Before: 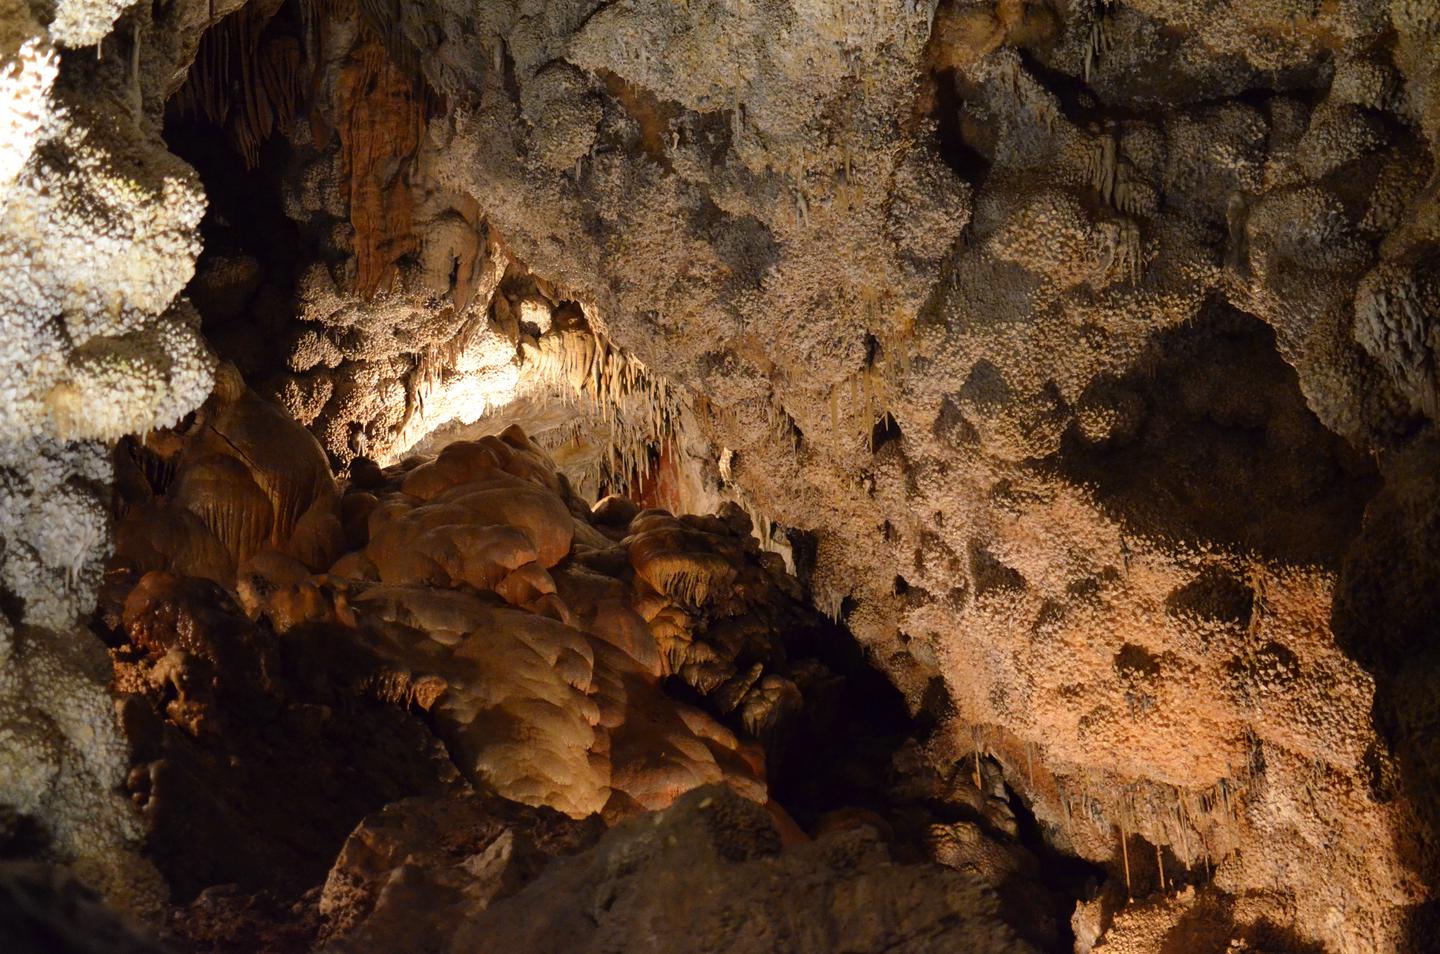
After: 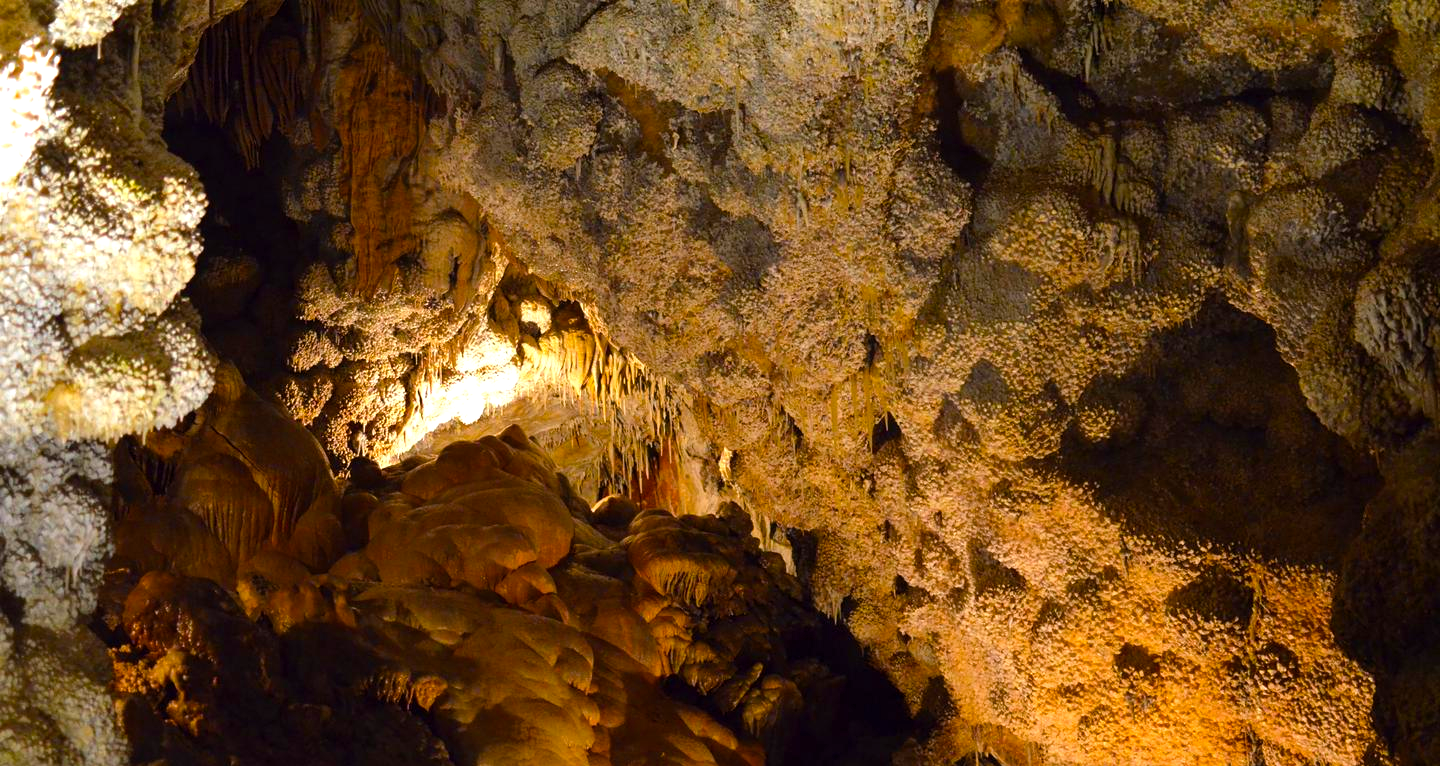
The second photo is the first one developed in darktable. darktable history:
crop: bottom 19.644%
color balance rgb: perceptual saturation grading › global saturation 36%, perceptual brilliance grading › global brilliance 10%, global vibrance 20%
white balance: emerald 1
